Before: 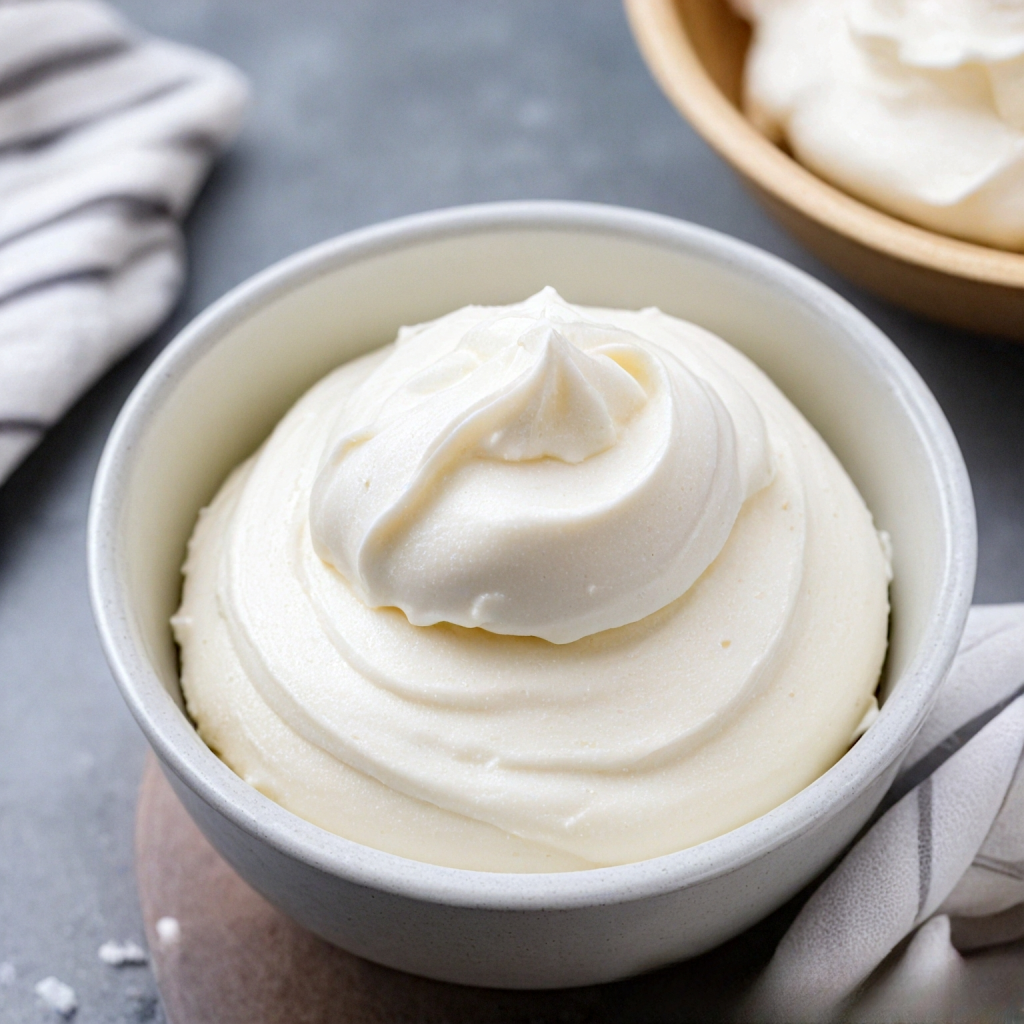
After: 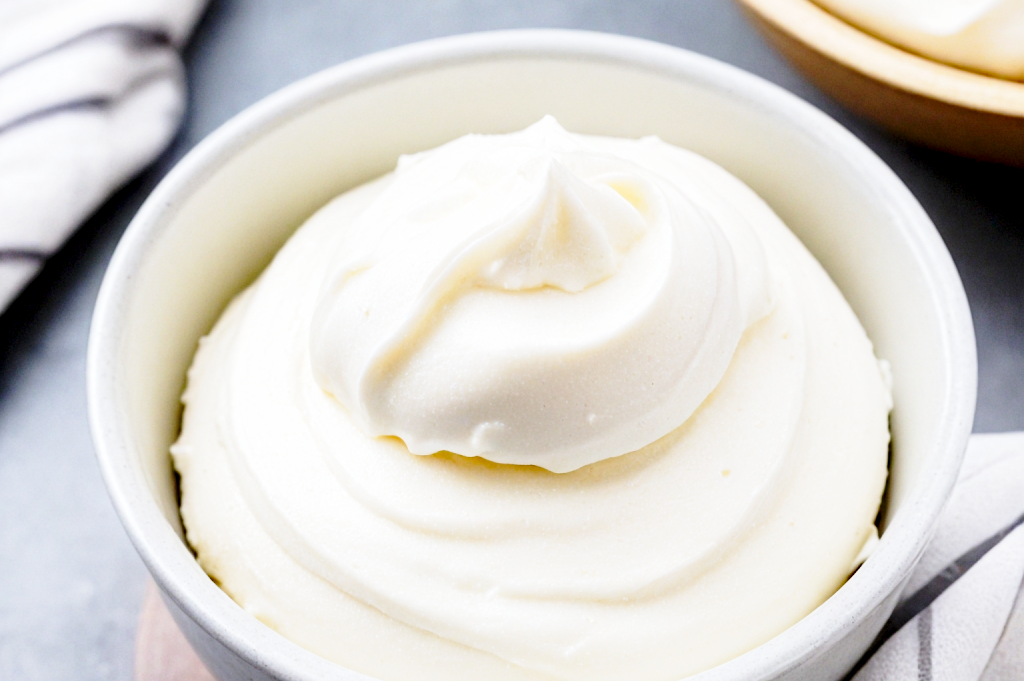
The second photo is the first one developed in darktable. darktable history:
exposure: black level correction 0.009, compensate highlight preservation false
crop: top 16.727%, bottom 16.727%
base curve: curves: ch0 [(0, 0) (0.028, 0.03) (0.121, 0.232) (0.46, 0.748) (0.859, 0.968) (1, 1)], preserve colors none
